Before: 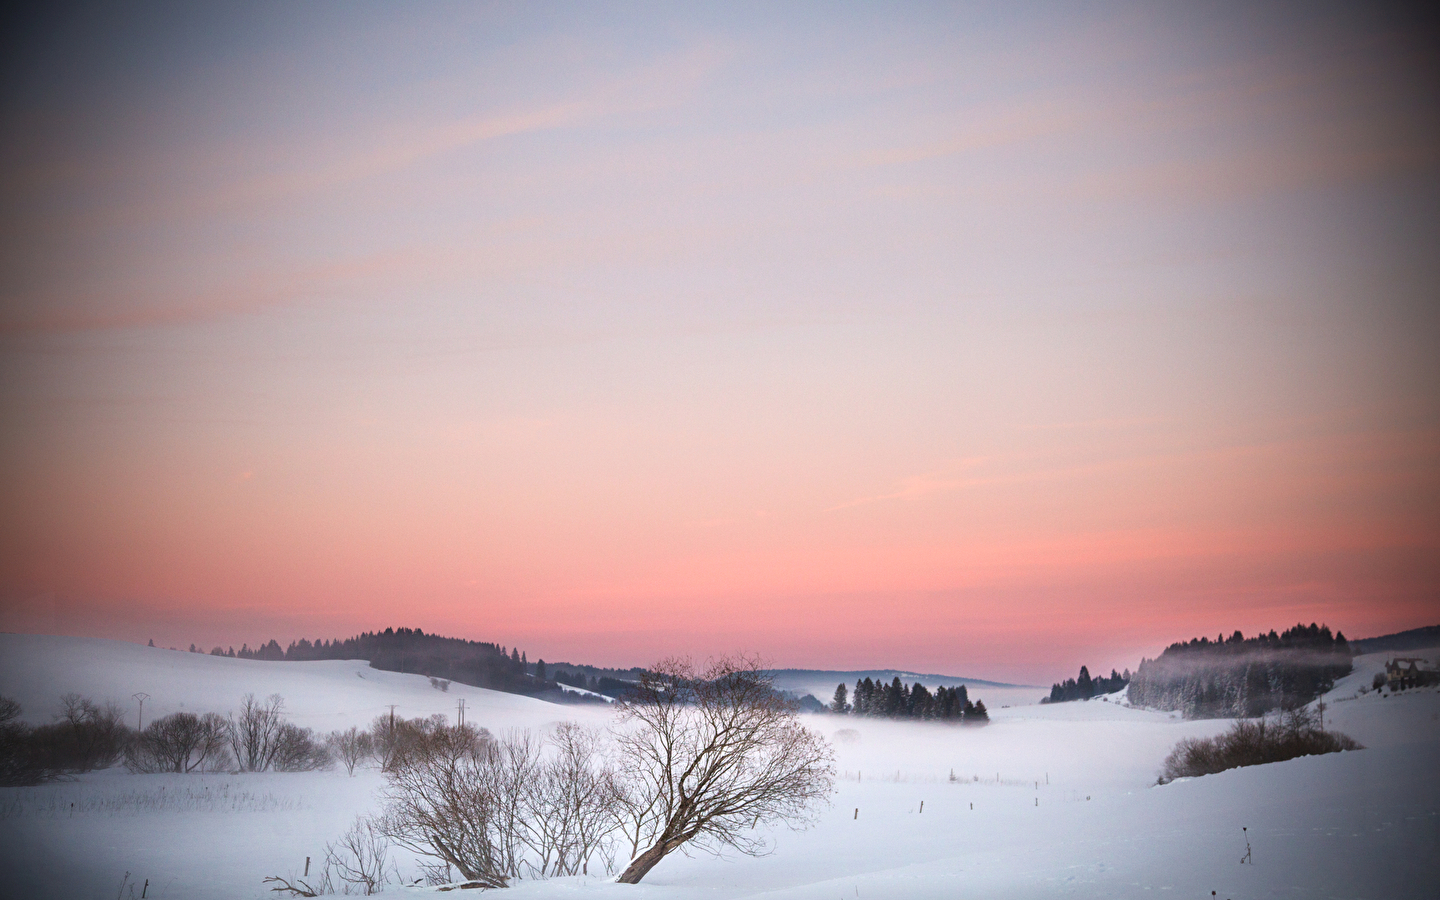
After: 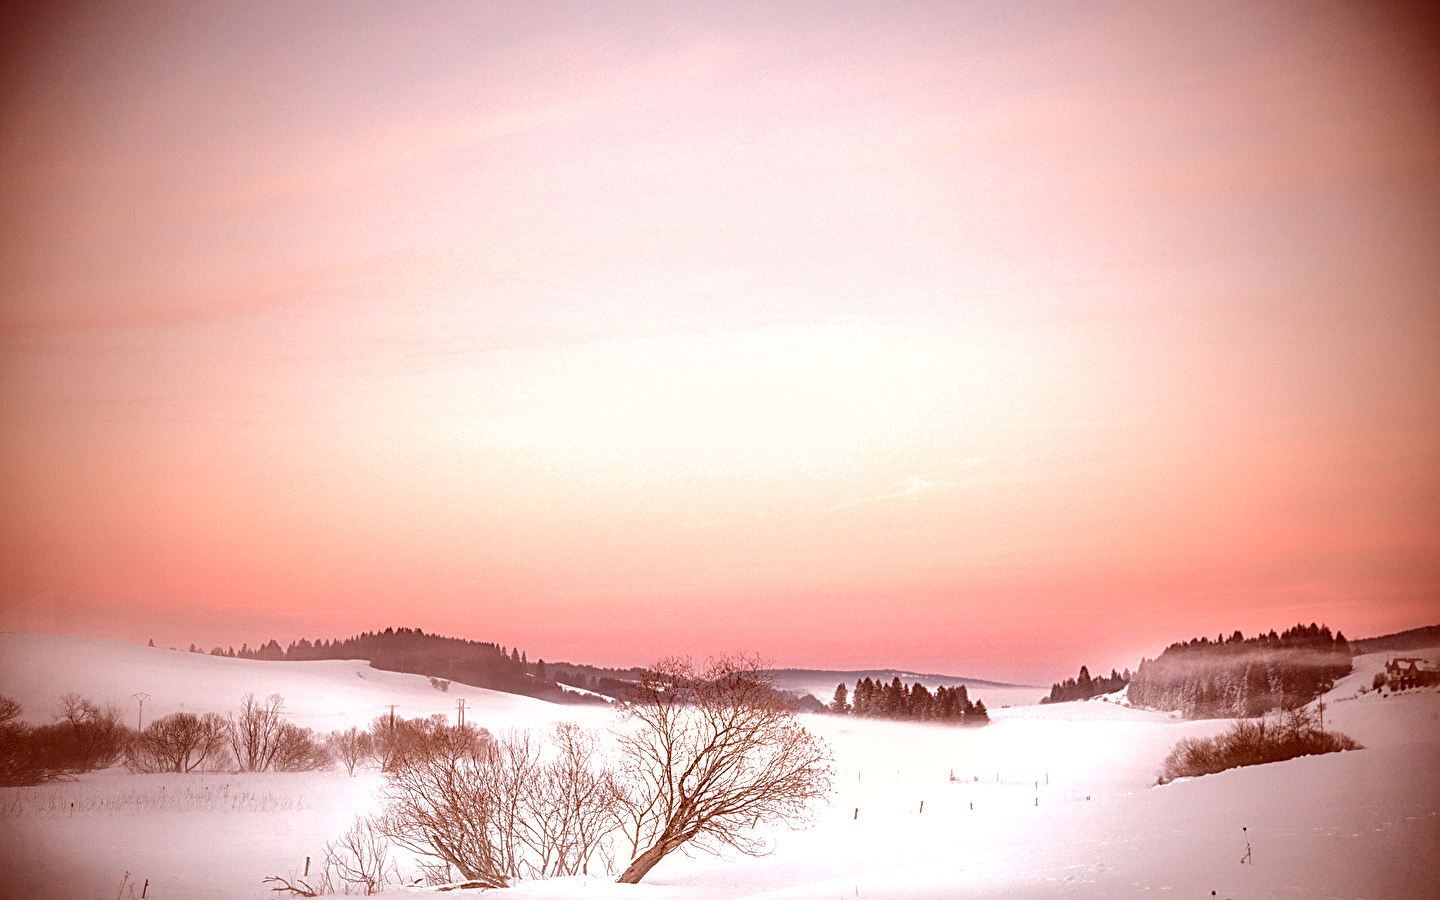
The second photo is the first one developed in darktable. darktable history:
tone curve: curves: ch0 [(0, 0) (0.003, 0.019) (0.011, 0.022) (0.025, 0.029) (0.044, 0.041) (0.069, 0.06) (0.1, 0.09) (0.136, 0.123) (0.177, 0.163) (0.224, 0.206) (0.277, 0.268) (0.335, 0.35) (0.399, 0.436) (0.468, 0.526) (0.543, 0.624) (0.623, 0.713) (0.709, 0.779) (0.801, 0.845) (0.898, 0.912) (1, 1)], color space Lab, independent channels
local contrast: shadows 93%, midtone range 0.496
exposure: exposure 0.493 EV, compensate exposure bias true, compensate highlight preservation false
color correction: highlights a* 9.55, highlights b* 8.52, shadows a* 39.92, shadows b* 39.77, saturation 0.79
sharpen: on, module defaults
shadows and highlights: on, module defaults
